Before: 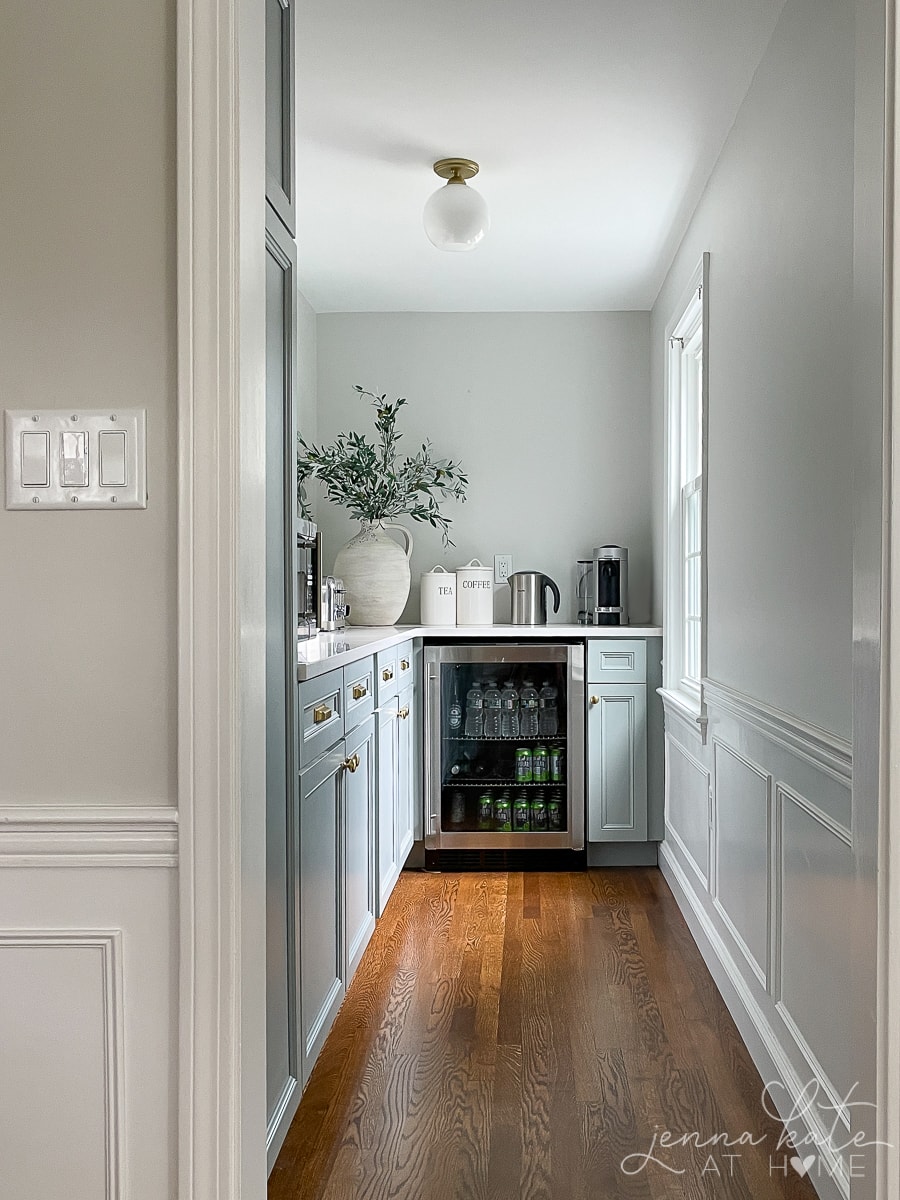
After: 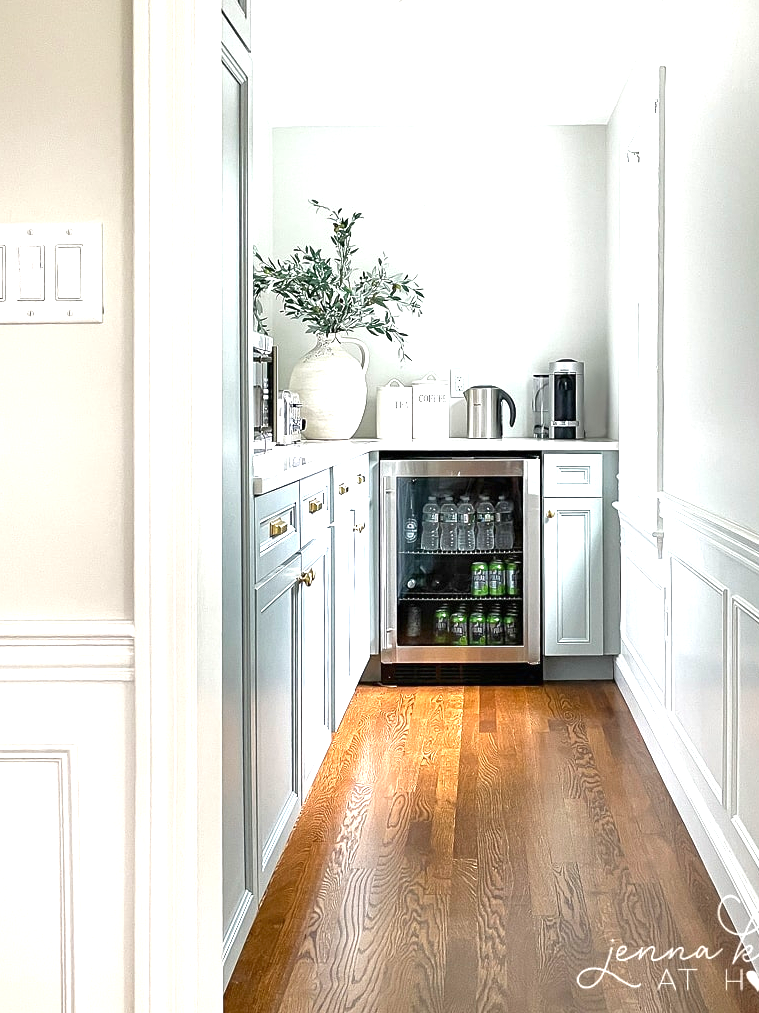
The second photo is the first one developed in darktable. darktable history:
exposure: black level correction 0, exposure 1.338 EV, compensate highlight preservation false
crop and rotate: left 4.942%, top 15.537%, right 10.708%
tone equalizer: edges refinement/feathering 500, mask exposure compensation -1.57 EV, preserve details no
